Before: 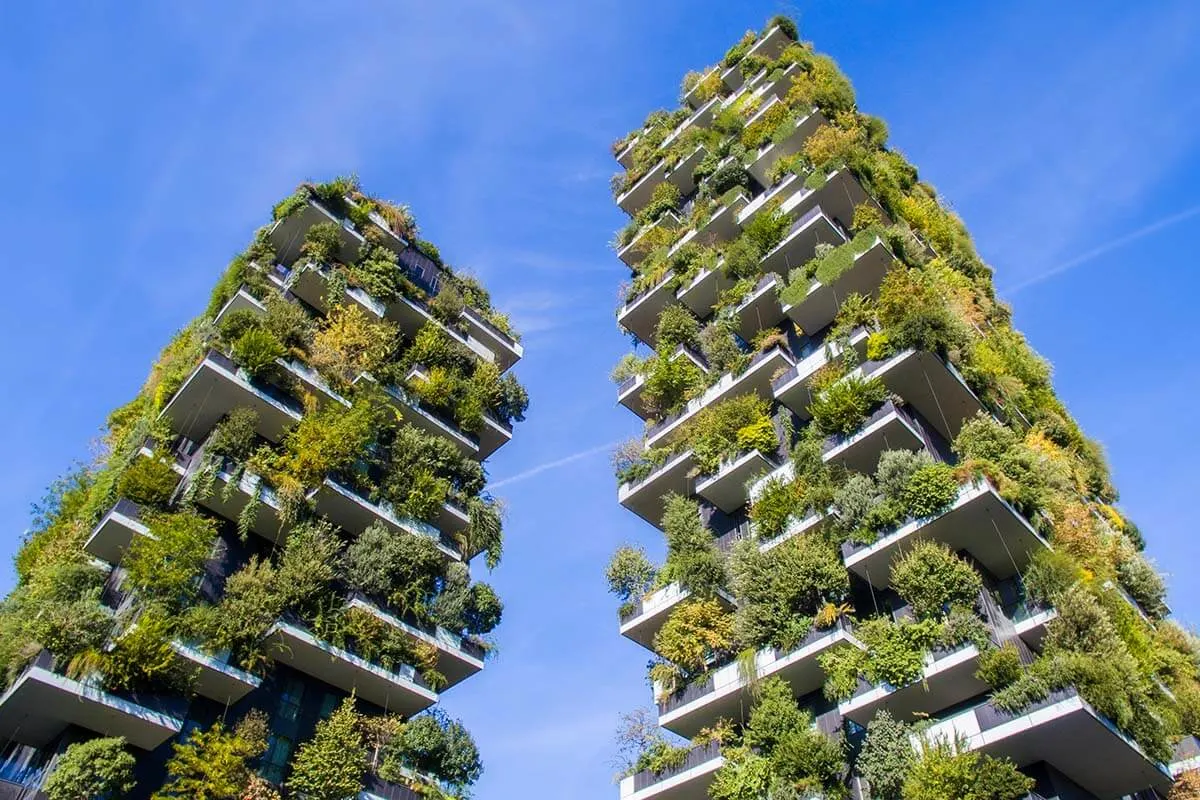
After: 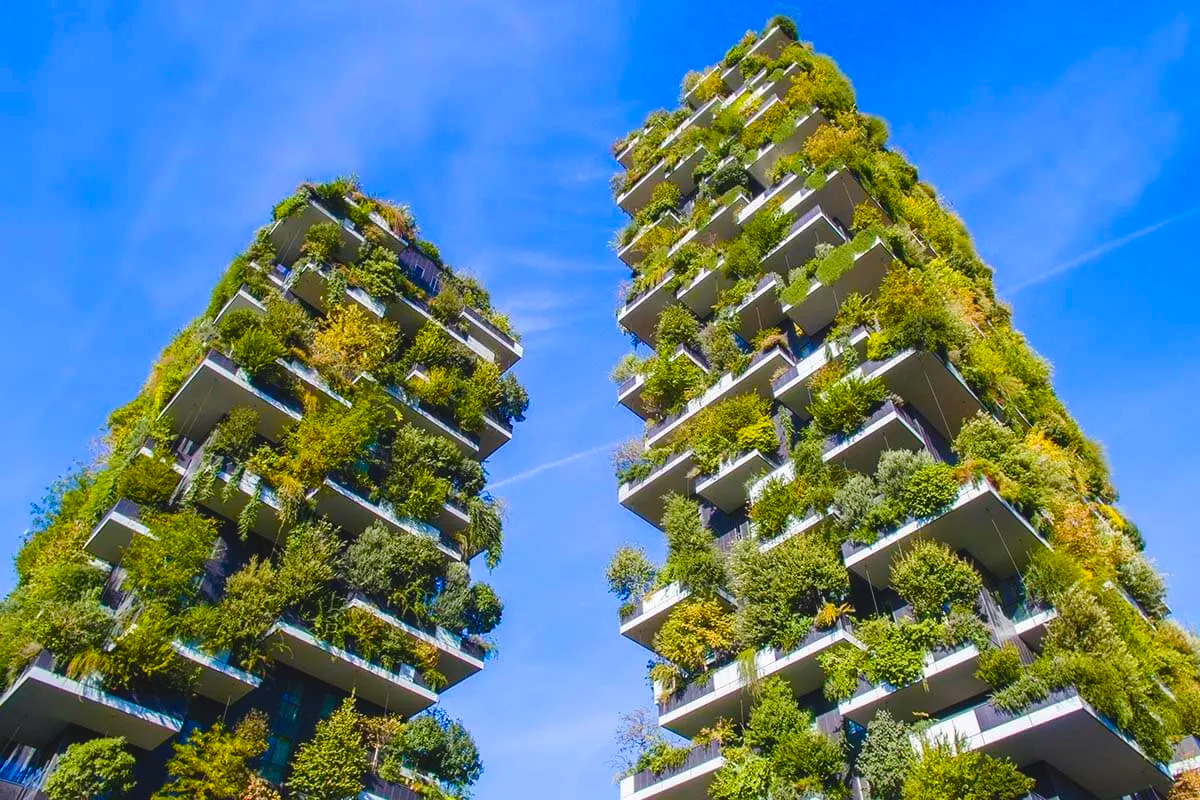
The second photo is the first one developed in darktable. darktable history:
color balance rgb: global offset › luminance 0.767%, linear chroma grading › global chroma 0.955%, perceptual saturation grading › global saturation 34.831%, perceptual saturation grading › highlights -25.619%, perceptual saturation grading › shadows 49.391%, global vibrance 20%
